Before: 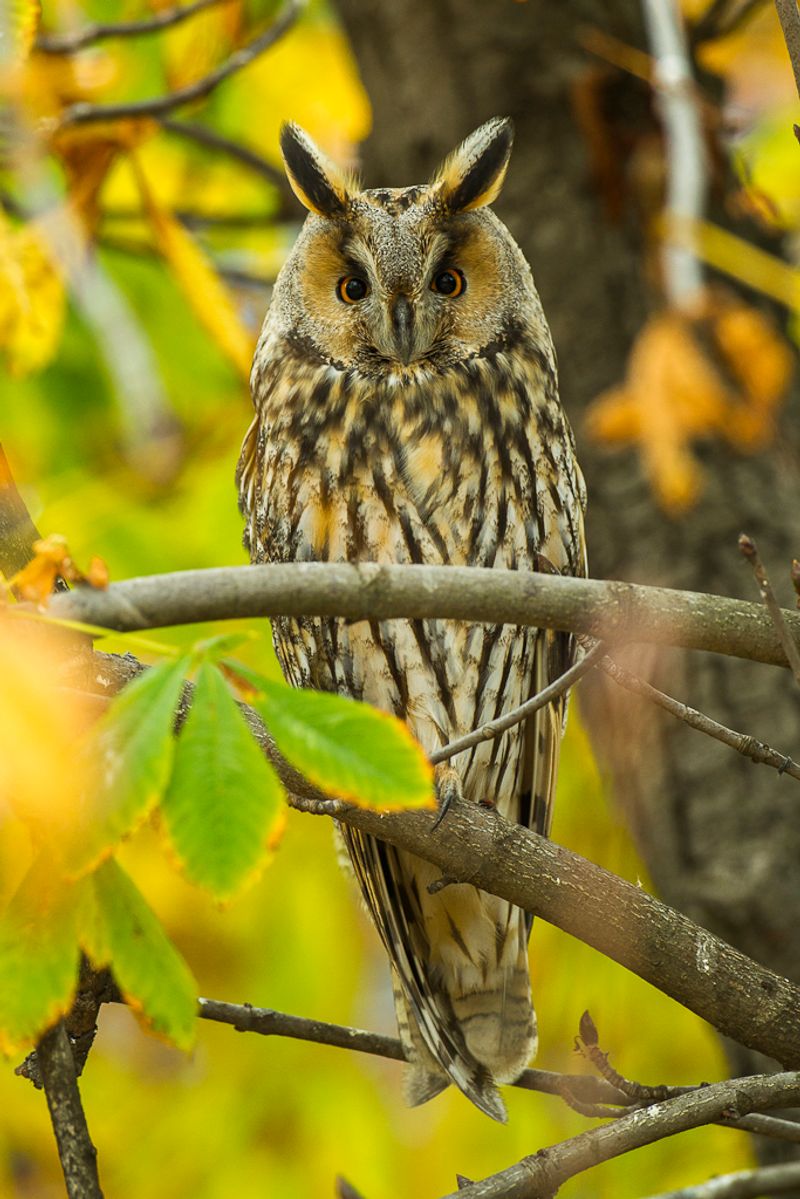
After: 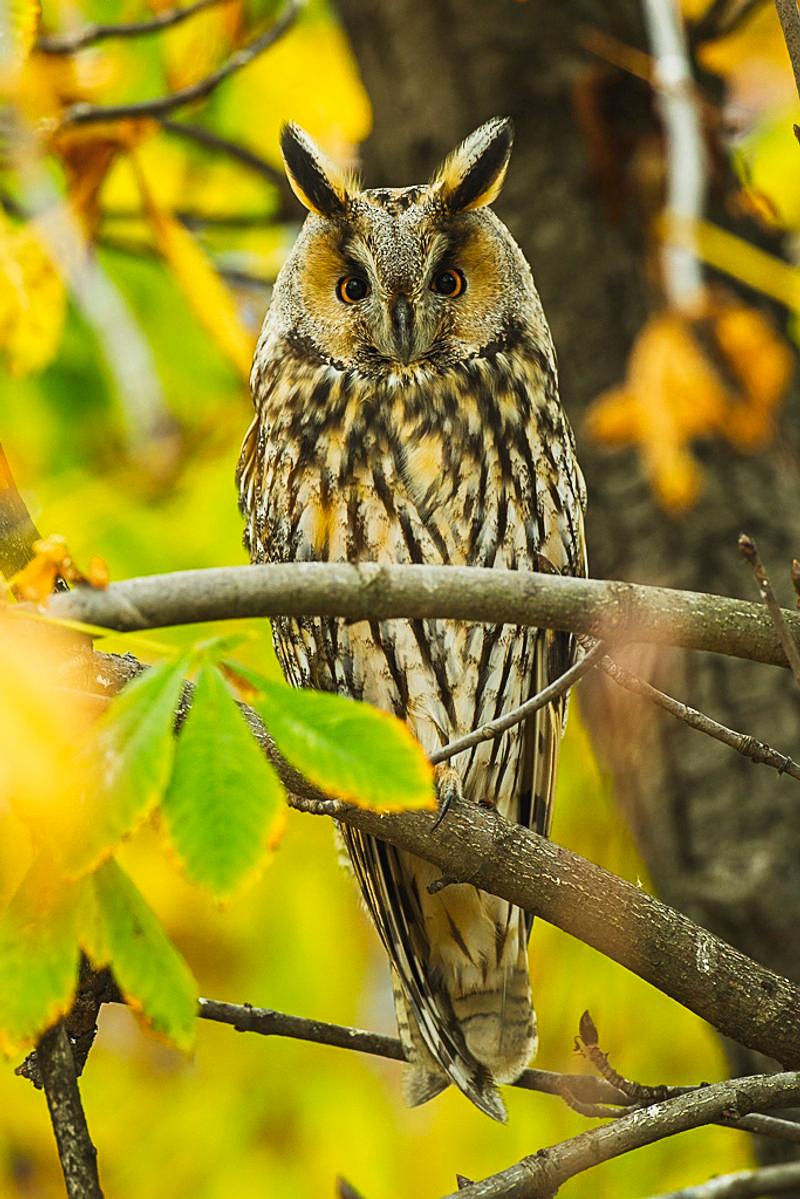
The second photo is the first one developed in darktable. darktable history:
tone curve: curves: ch0 [(0, 0.023) (0.217, 0.19) (0.754, 0.801) (1, 0.977)]; ch1 [(0, 0) (0.392, 0.398) (0.5, 0.5) (0.521, 0.528) (0.56, 0.577) (1, 1)]; ch2 [(0, 0) (0.5, 0.5) (0.579, 0.561) (0.65, 0.657) (1, 1)], preserve colors none
sharpen: on, module defaults
